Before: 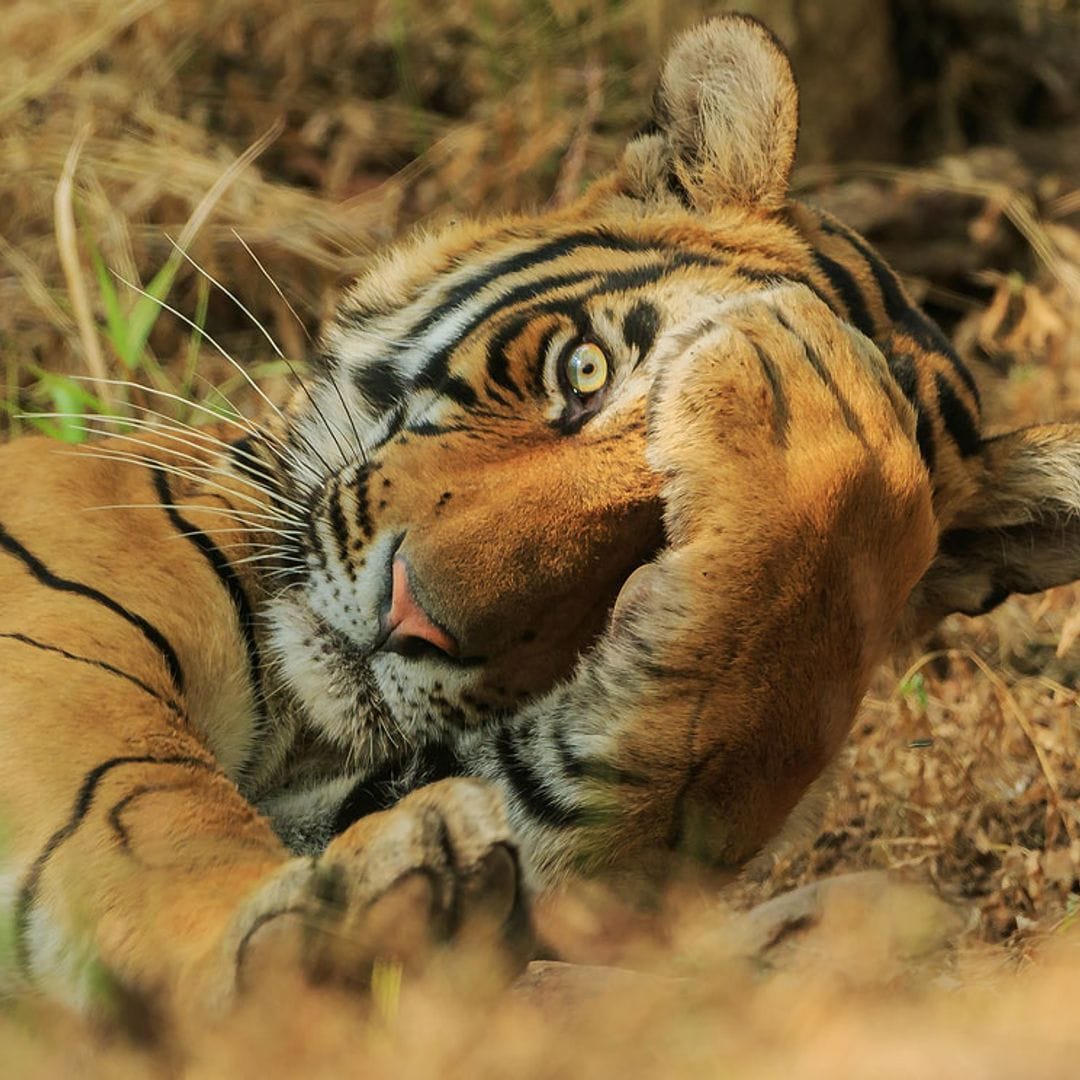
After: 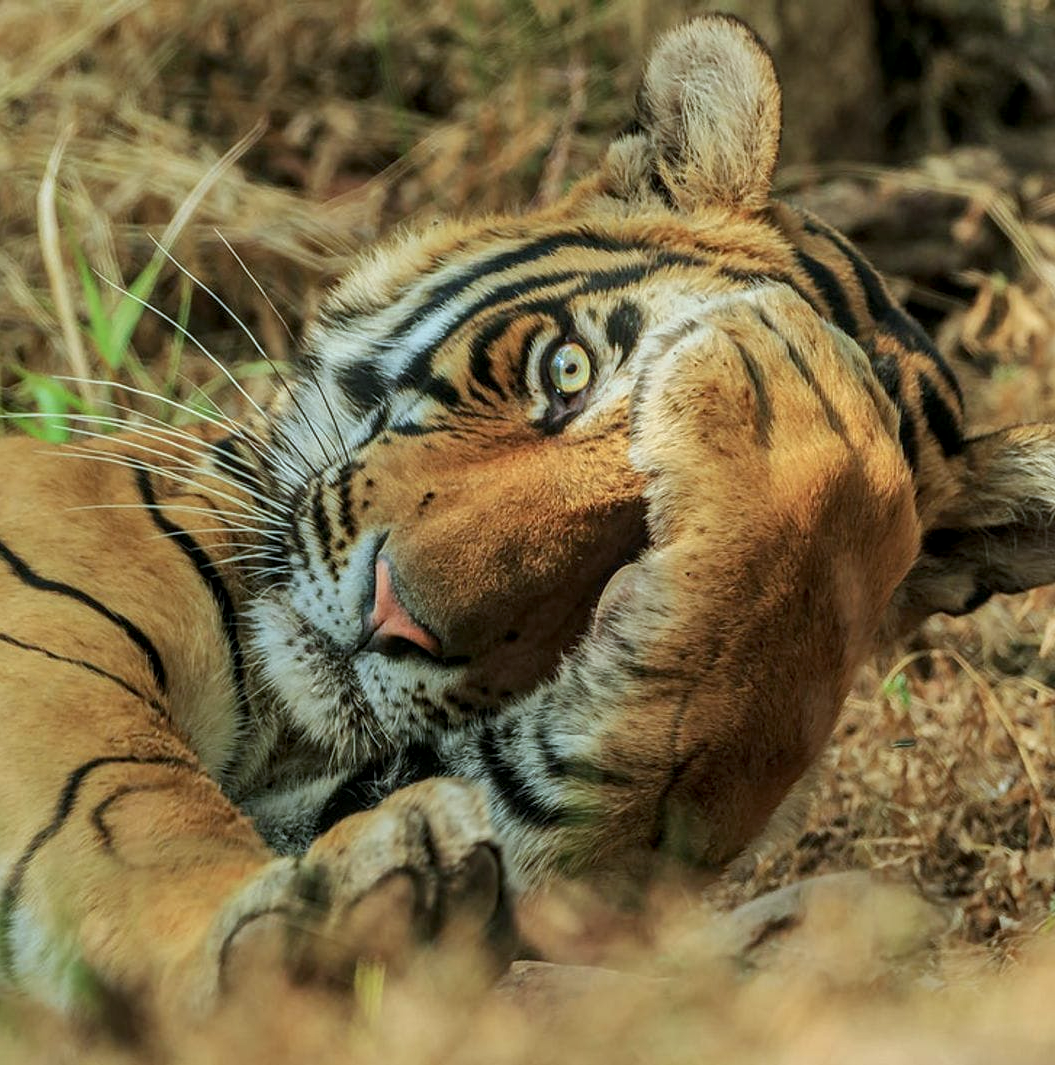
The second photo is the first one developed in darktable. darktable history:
local contrast: on, module defaults
color calibration: illuminant F (fluorescent), F source F9 (Cool White Deluxe 4150 K) – high CRI, x 0.374, y 0.373, temperature 4157.45 K
shadows and highlights: soften with gaussian
crop and rotate: left 1.647%, right 0.666%, bottom 1.387%
